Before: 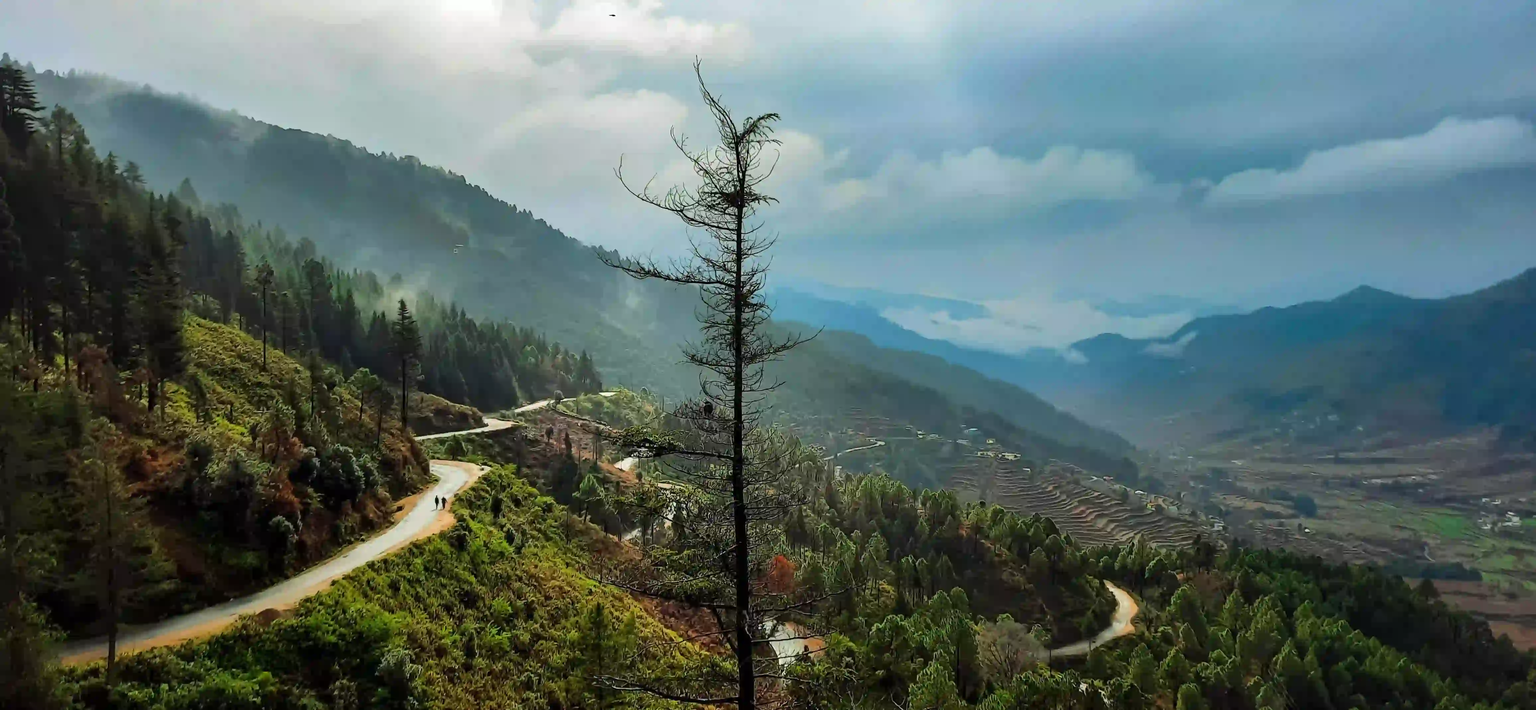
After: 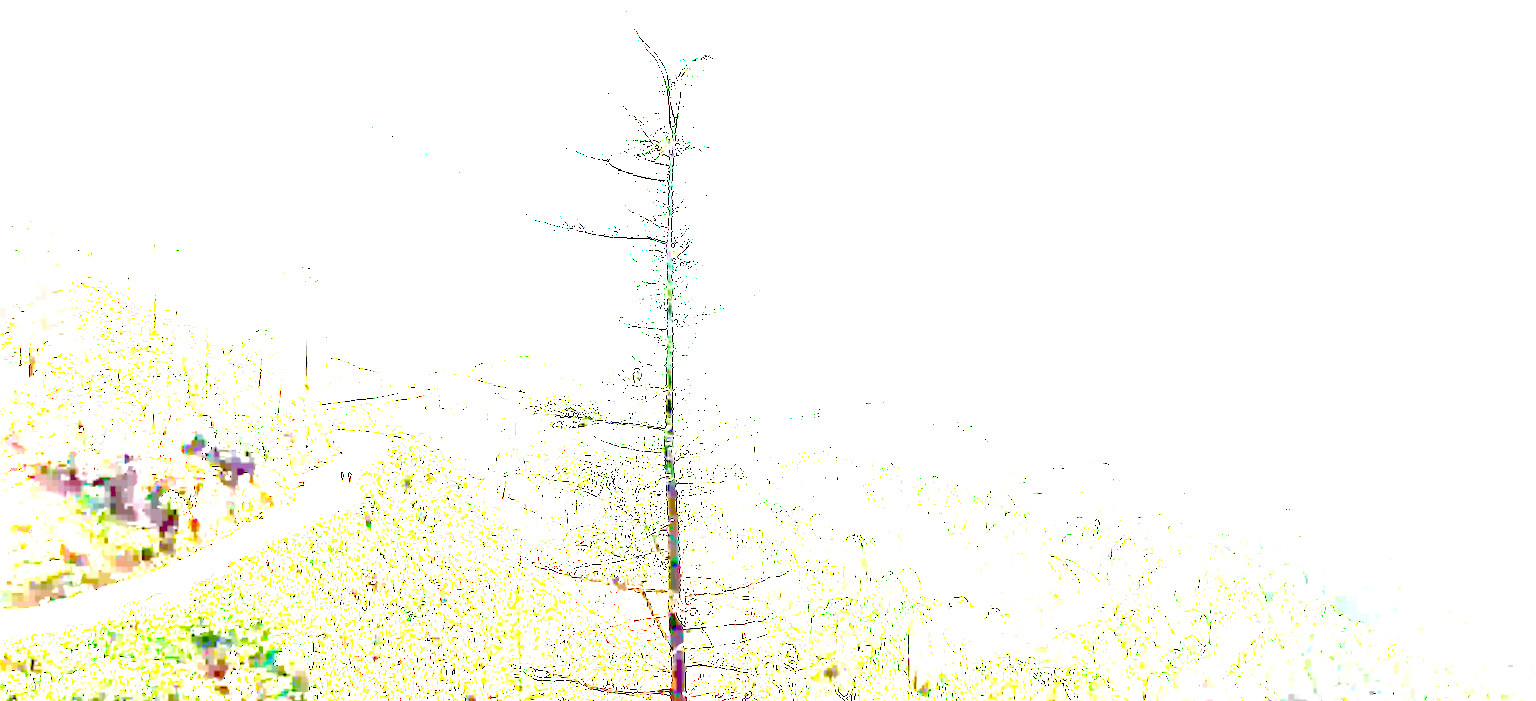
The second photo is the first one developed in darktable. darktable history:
exposure: exposure 7.981 EV, compensate highlight preservation false
crop and rotate: left 7.977%, top 8.987%
